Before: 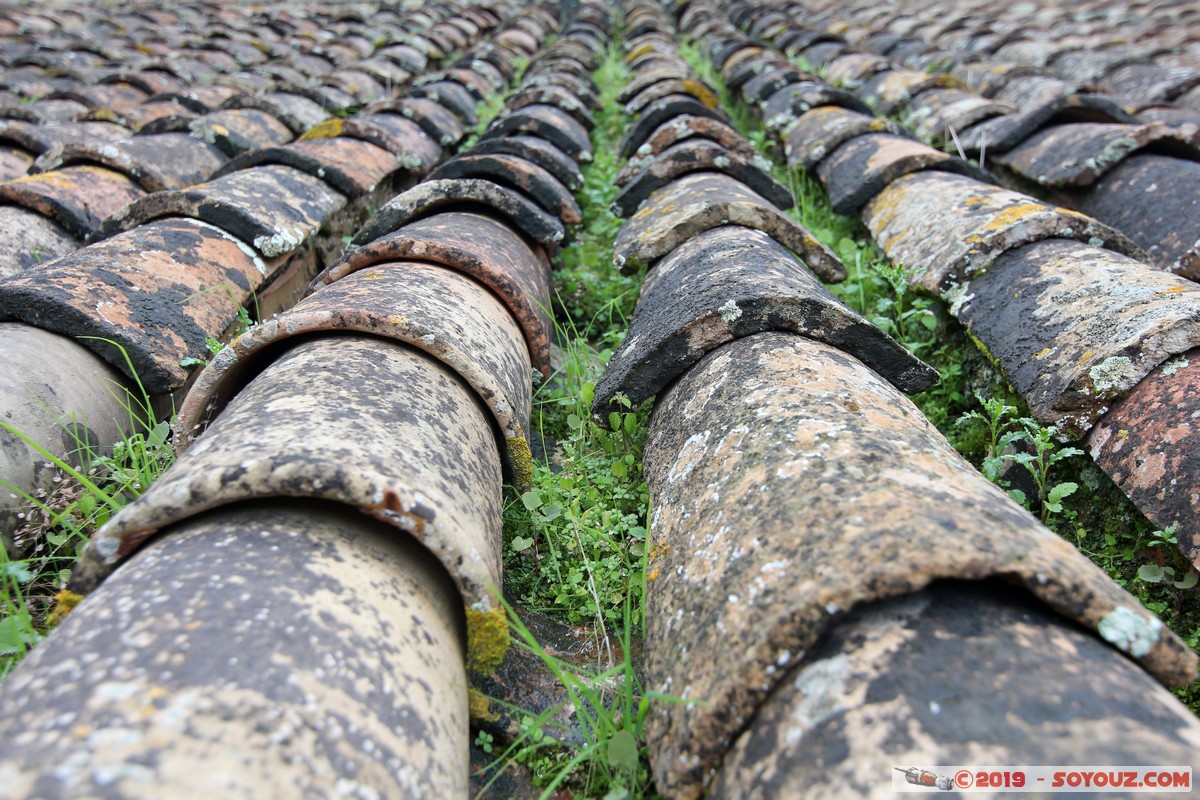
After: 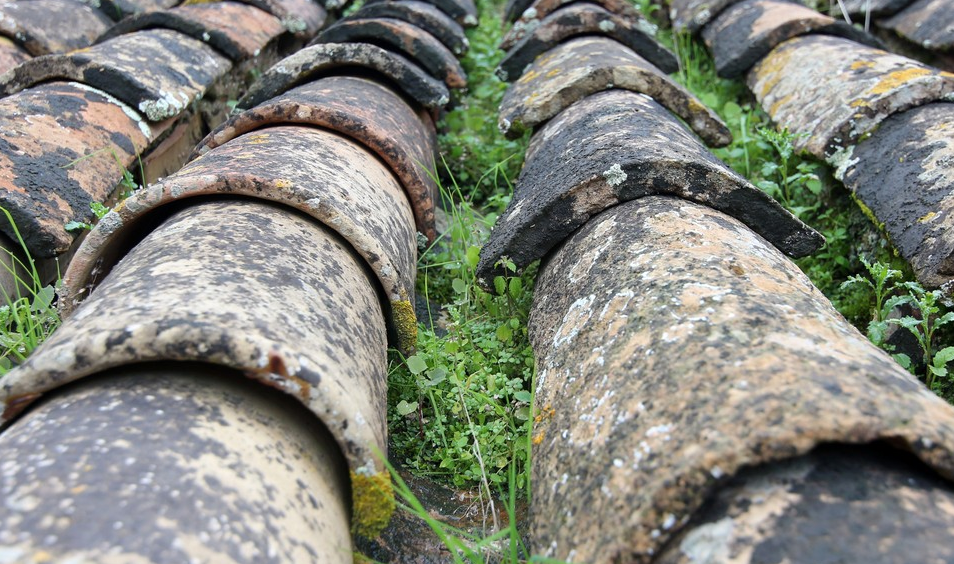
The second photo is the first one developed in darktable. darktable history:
crop: left 9.65%, top 17.074%, right 10.778%, bottom 12.36%
tone equalizer: on, module defaults
